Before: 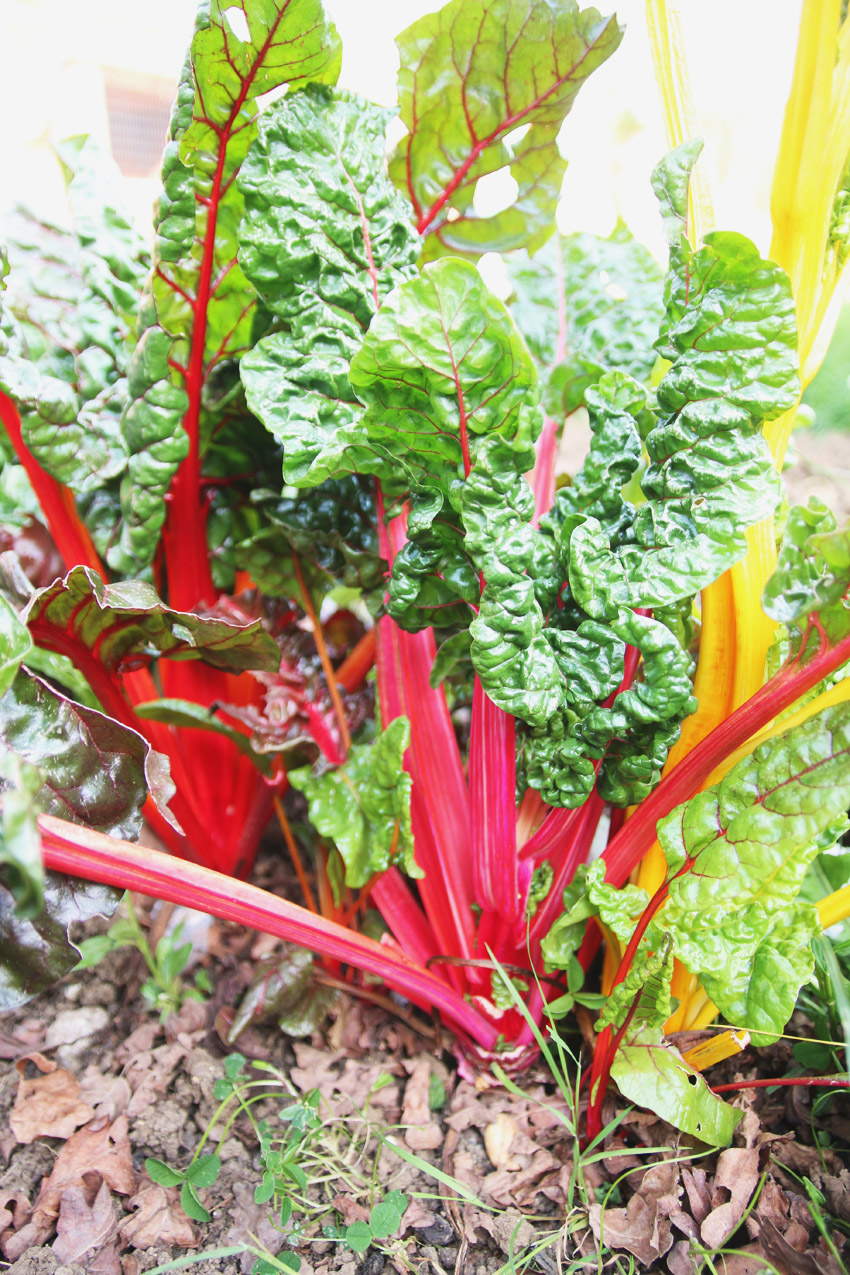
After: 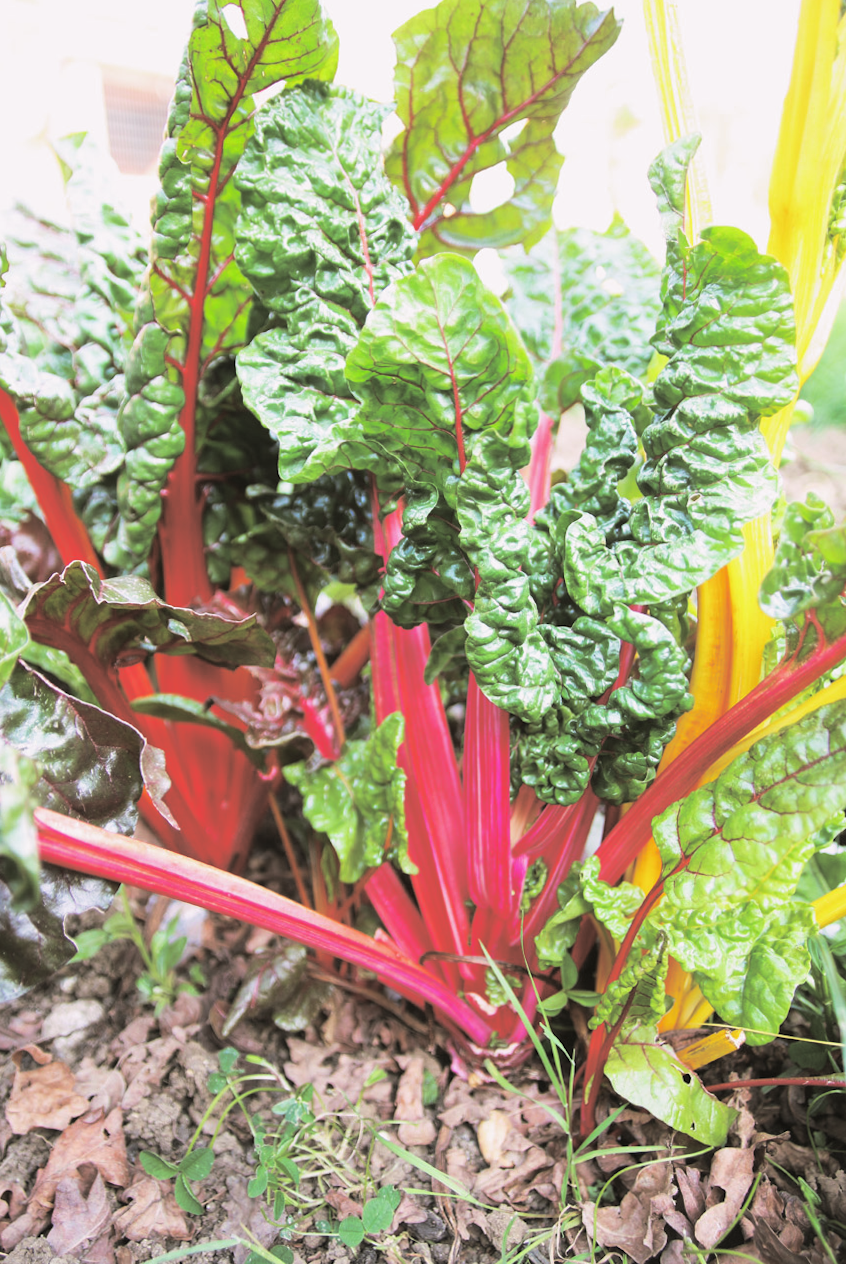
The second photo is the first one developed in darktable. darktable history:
rotate and perspective: rotation 0.192°, lens shift (horizontal) -0.015, crop left 0.005, crop right 0.996, crop top 0.006, crop bottom 0.99
split-toning: shadows › hue 46.8°, shadows › saturation 0.17, highlights › hue 316.8°, highlights › saturation 0.27, balance -51.82
